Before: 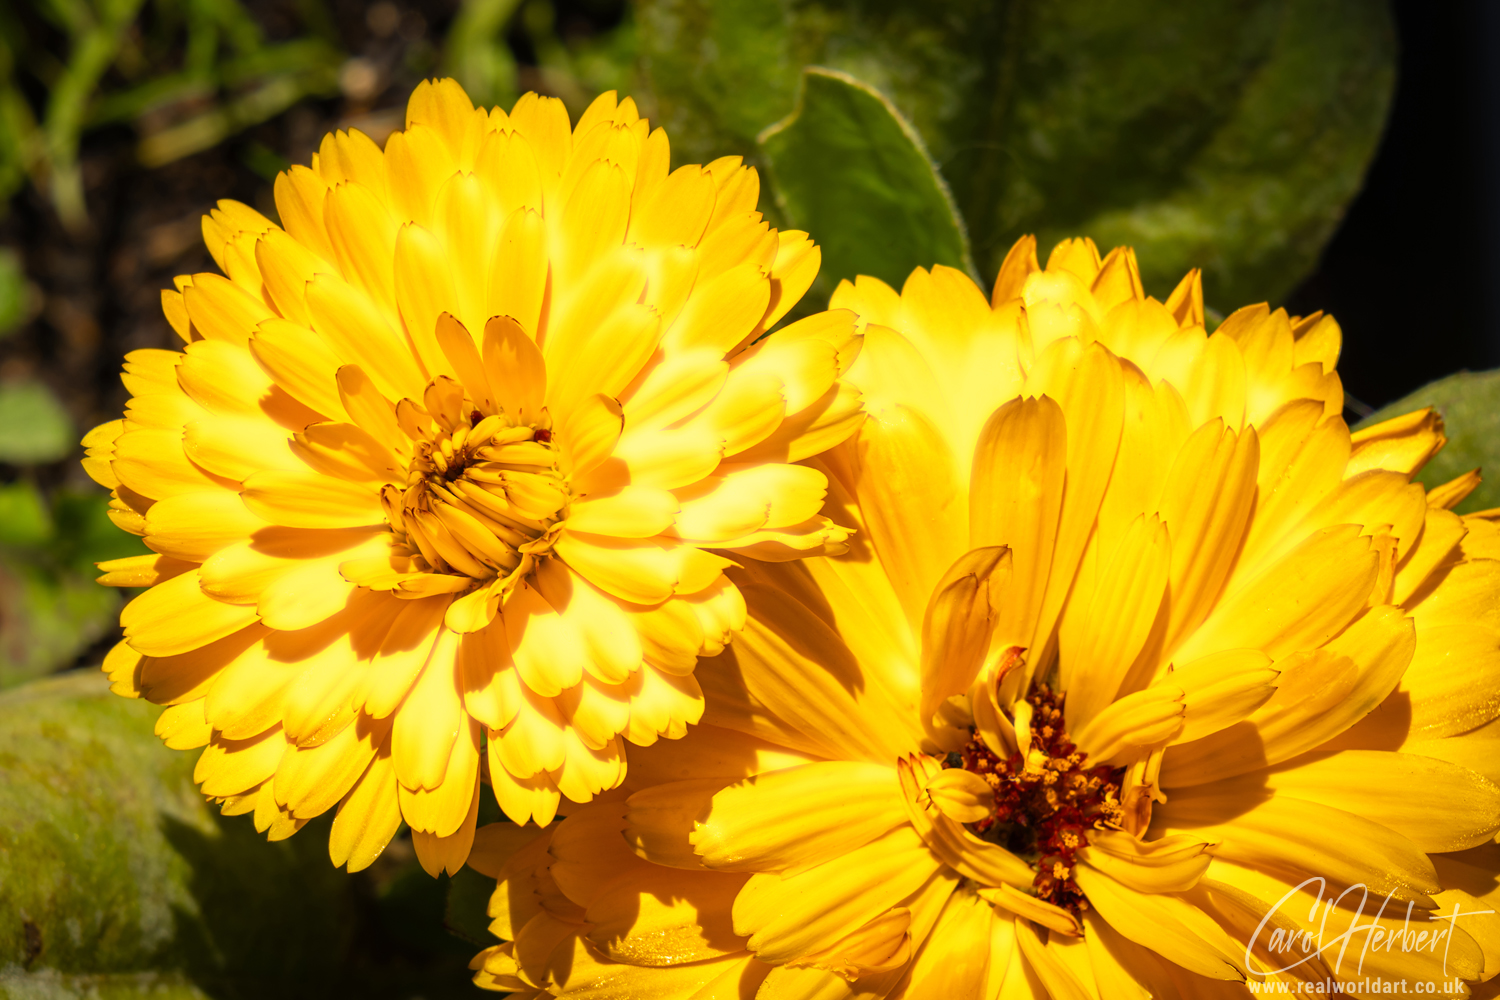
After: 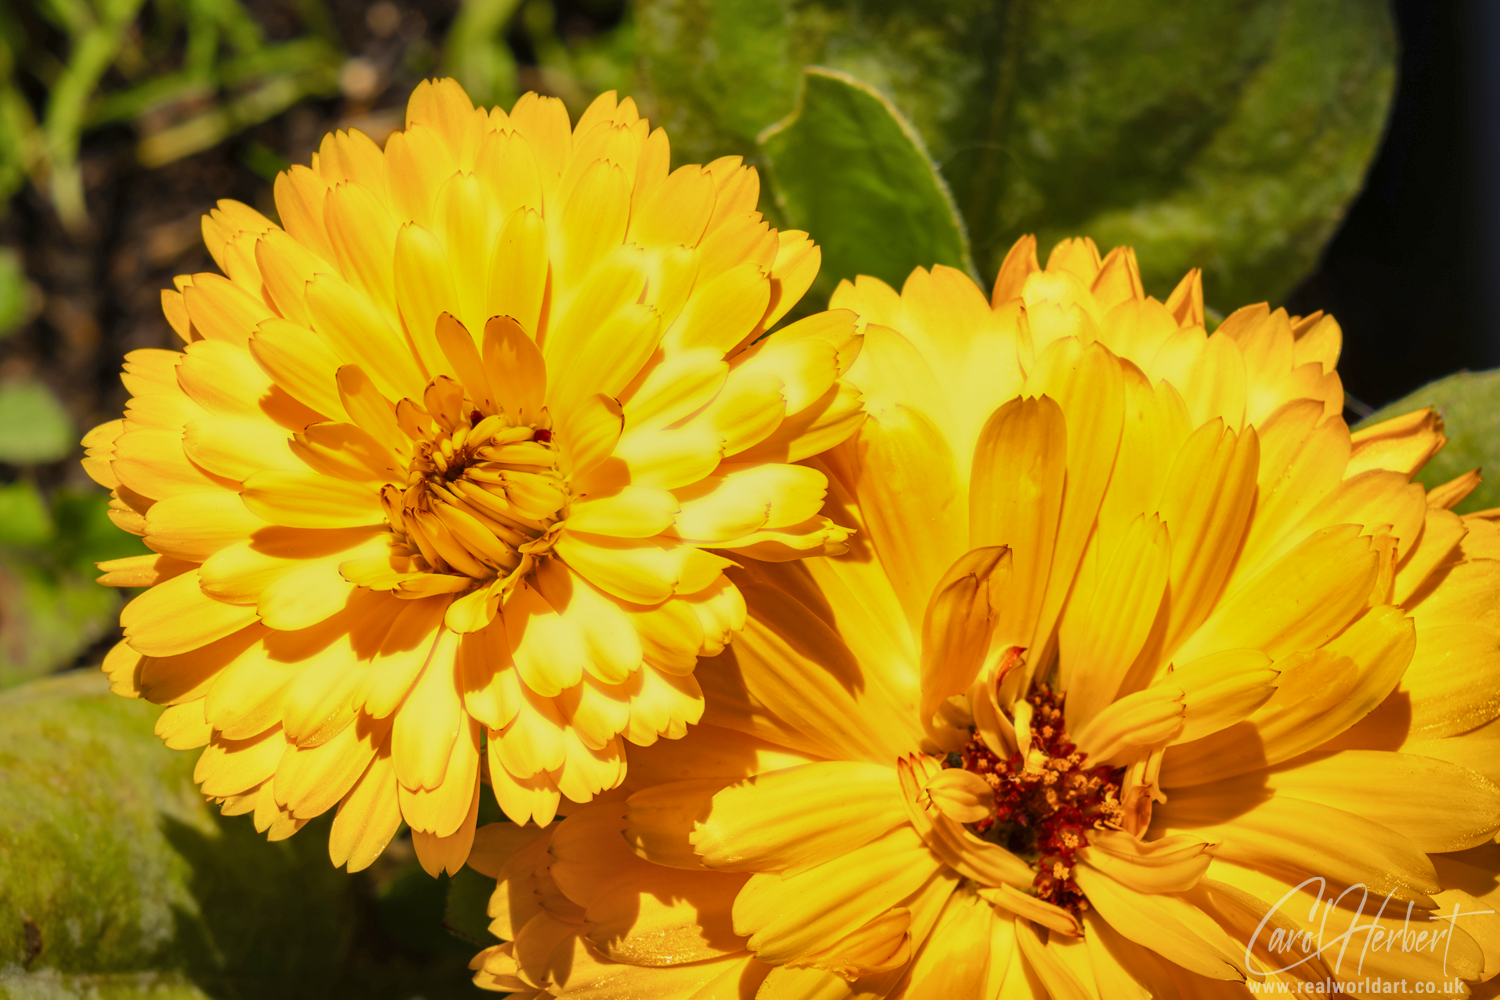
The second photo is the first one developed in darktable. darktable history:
shadows and highlights: low approximation 0.01, soften with gaussian
color balance rgb: perceptual saturation grading › global saturation -4.122%, perceptual brilliance grading › mid-tones 9.866%, perceptual brilliance grading › shadows 14.44%, contrast -9.926%
exposure: compensate highlight preservation false
